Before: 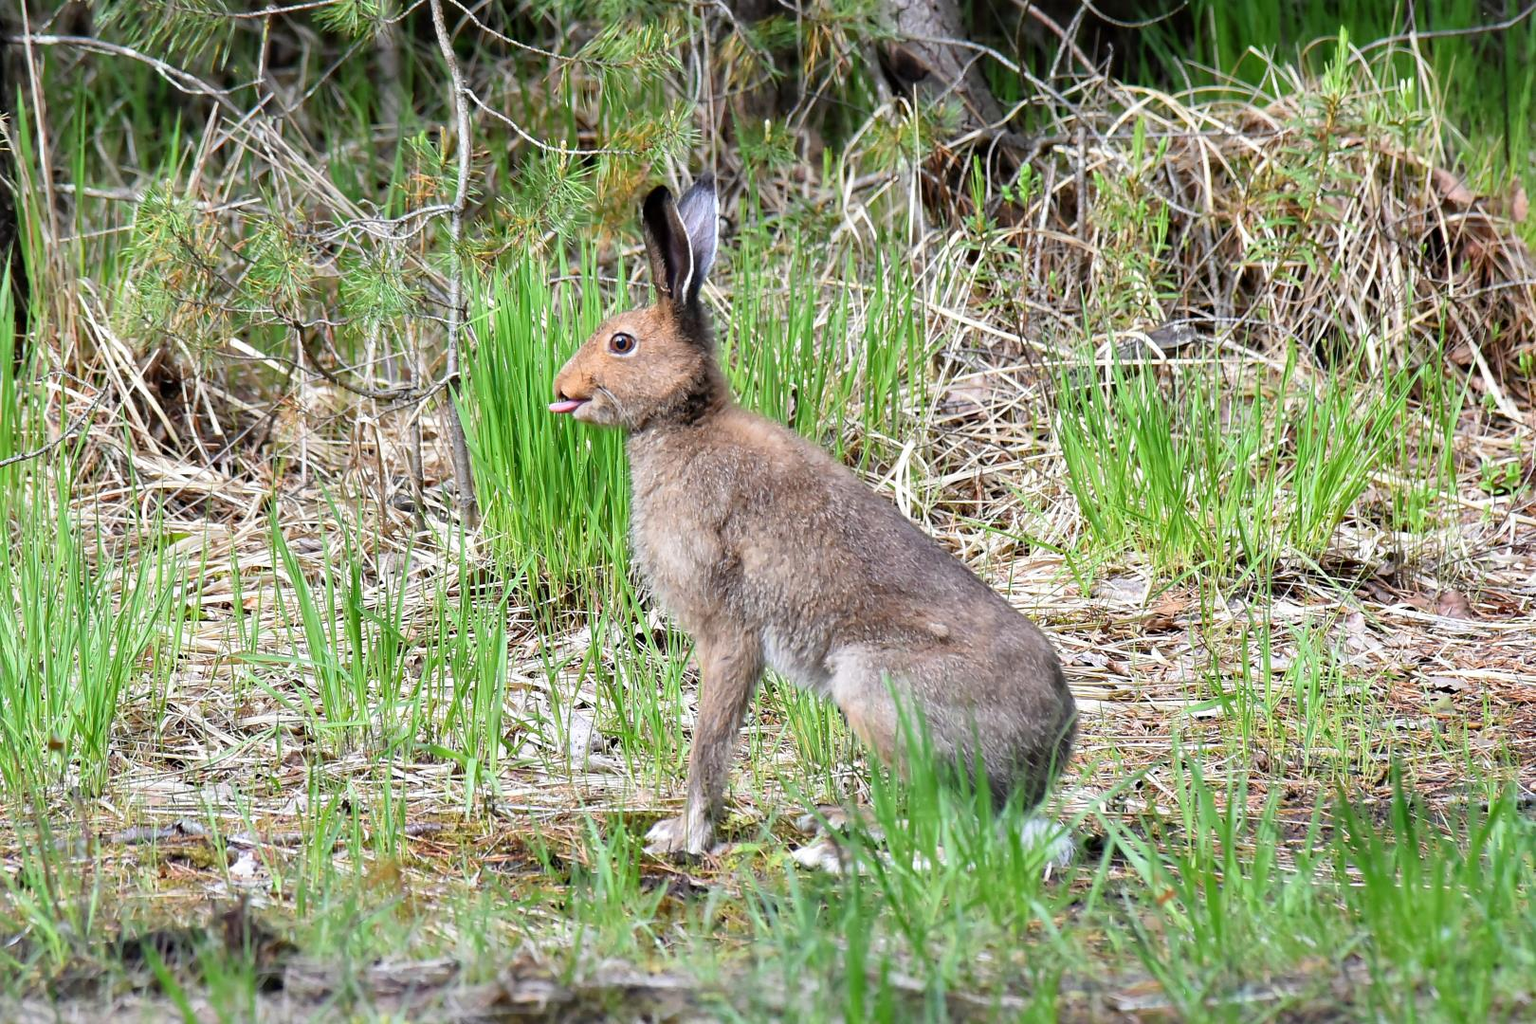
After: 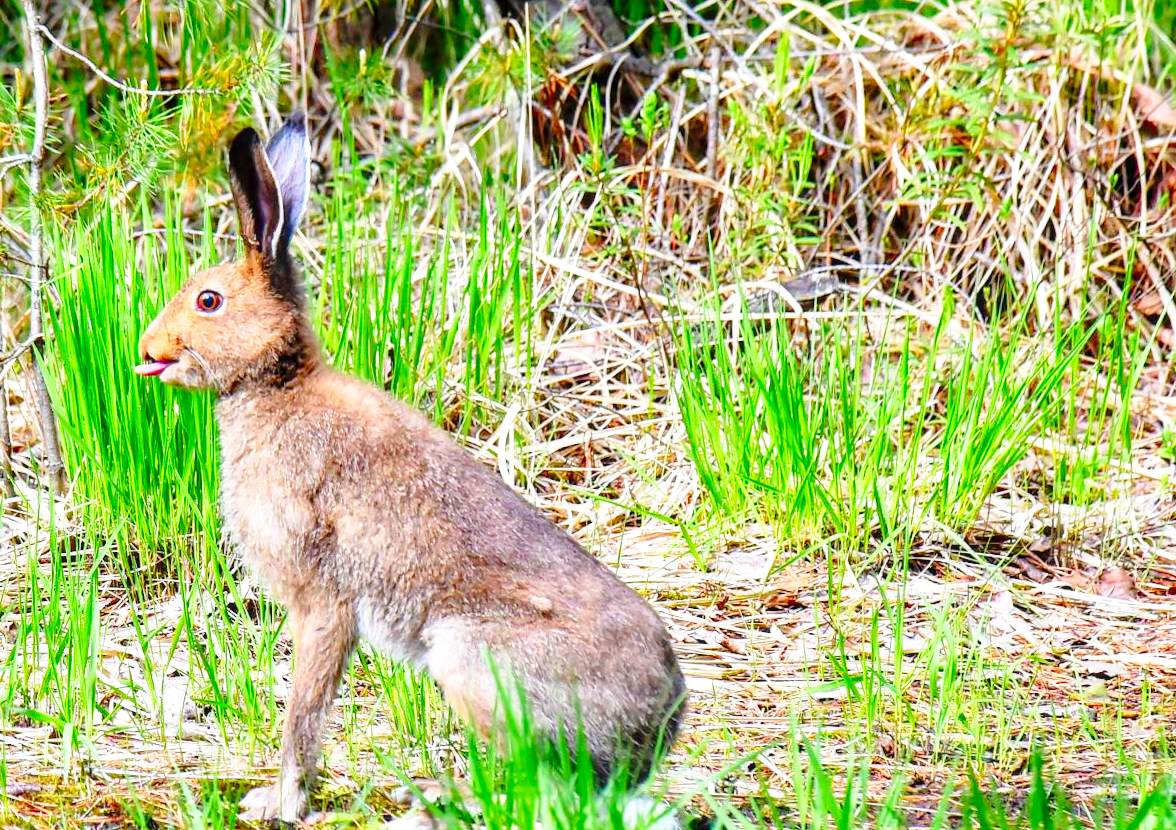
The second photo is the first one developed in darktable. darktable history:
crop: left 23.095%, top 5.827%, bottom 11.854%
rotate and perspective: rotation 0.062°, lens shift (vertical) 0.115, lens shift (horizontal) -0.133, crop left 0.047, crop right 0.94, crop top 0.061, crop bottom 0.94
color correction: saturation 1.8
base curve: curves: ch0 [(0, 0) (0.028, 0.03) (0.121, 0.232) (0.46, 0.748) (0.859, 0.968) (1, 1)], preserve colors none
local contrast: on, module defaults
